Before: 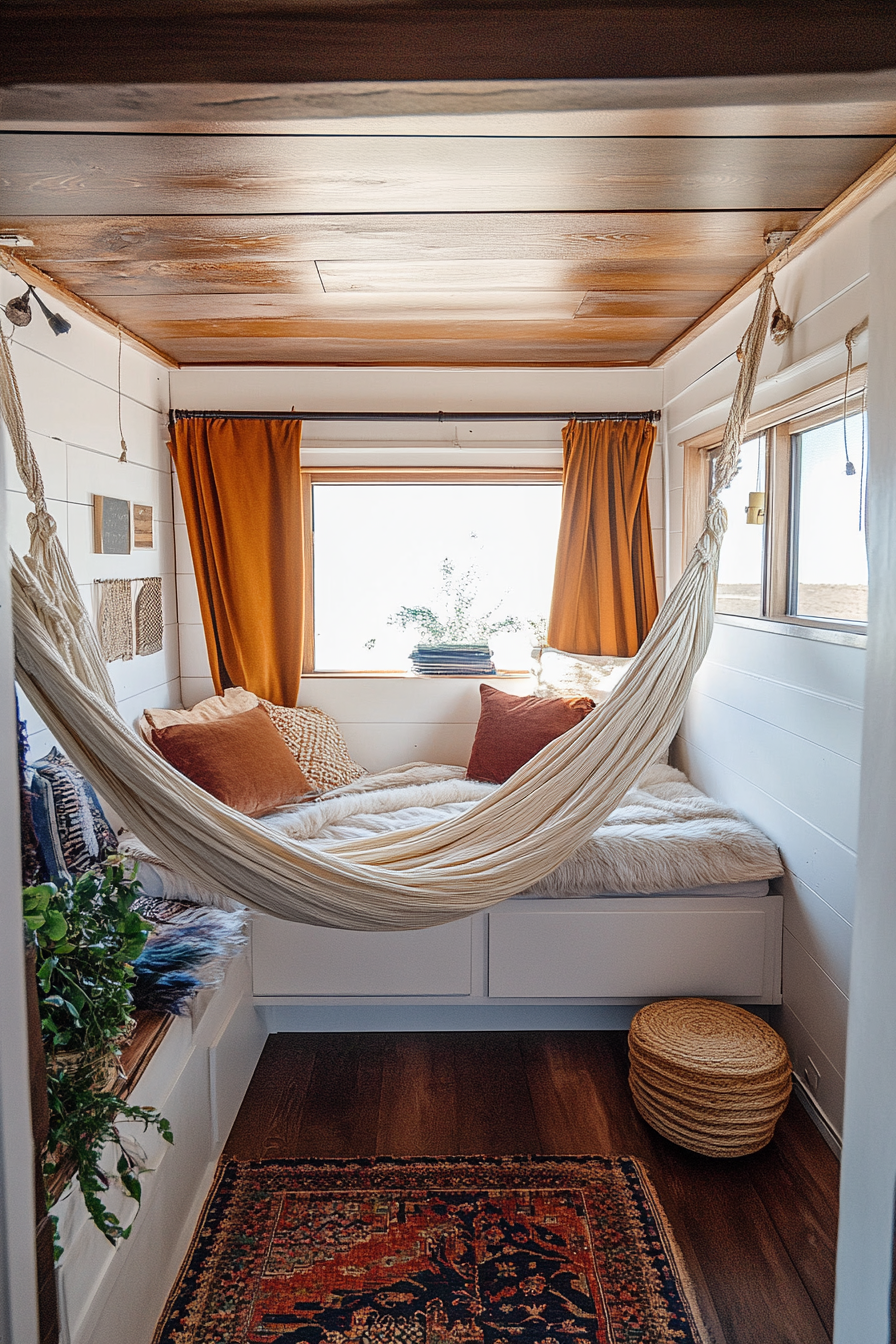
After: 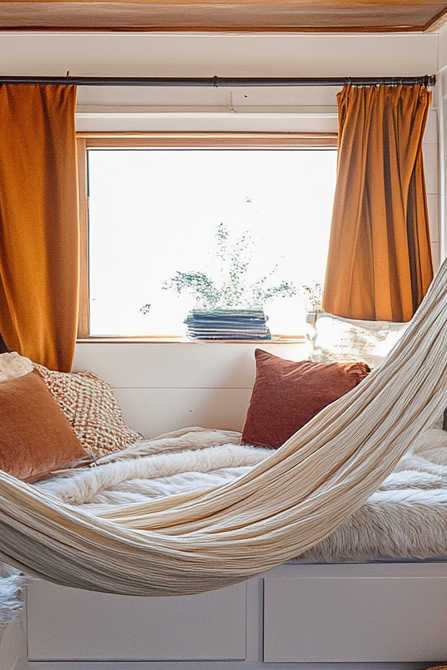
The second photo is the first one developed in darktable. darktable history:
crop: left 25.204%, top 24.958%, right 24.906%, bottom 25.135%
